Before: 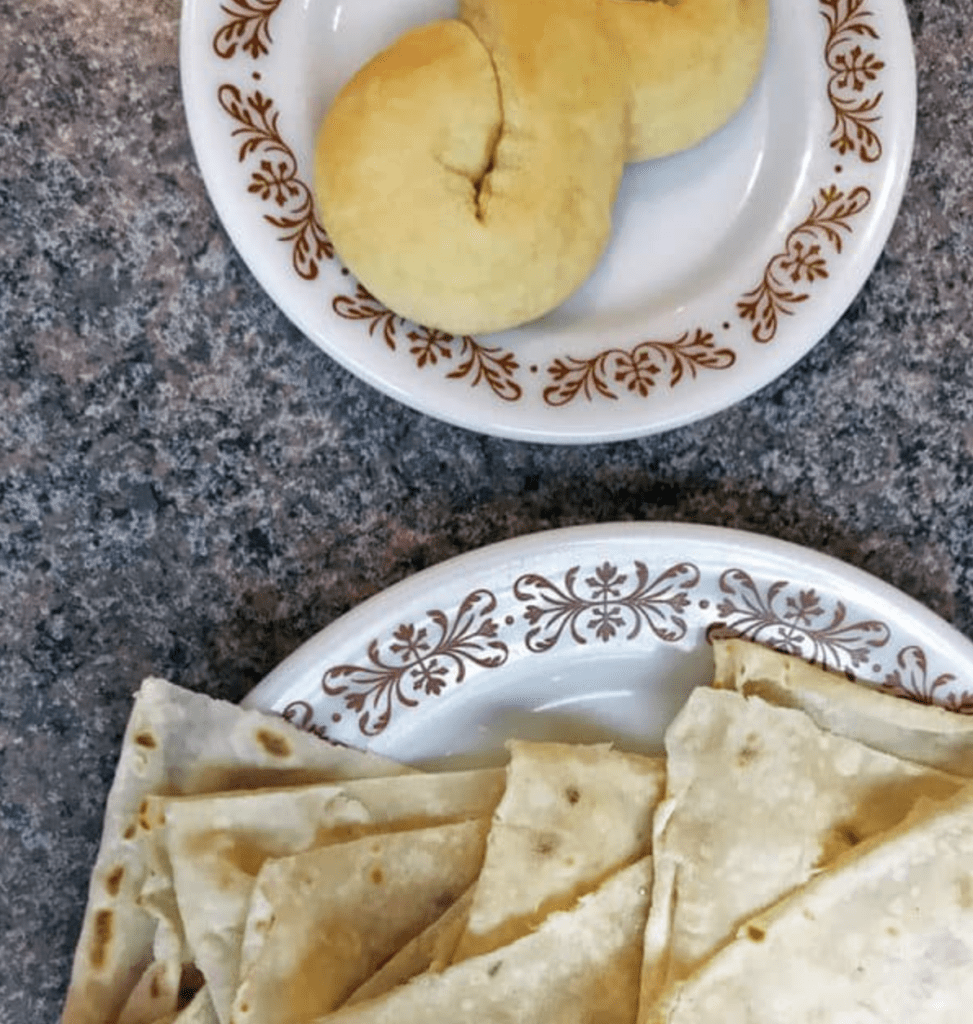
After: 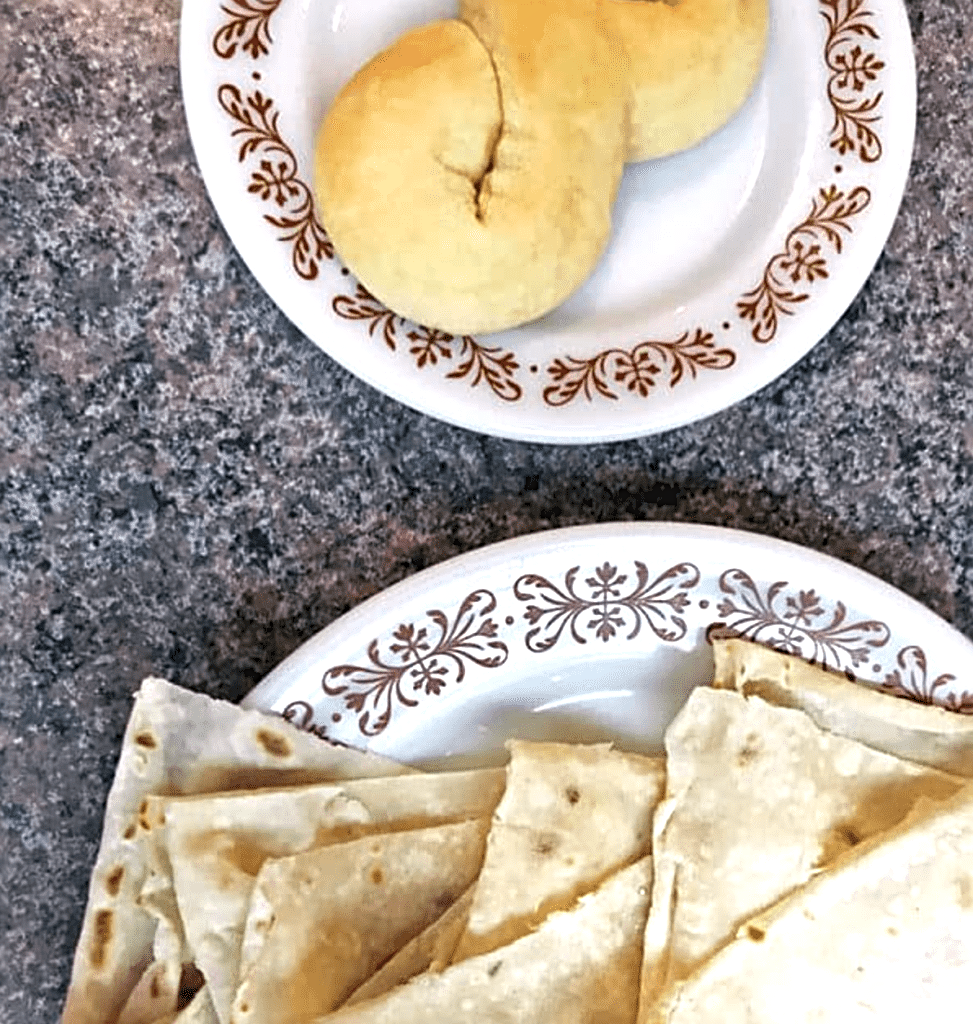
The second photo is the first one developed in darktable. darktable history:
exposure: exposure 0.564 EV, compensate highlight preservation false
tone equalizer: on, module defaults
tone curve: curves: ch0 [(0, 0) (0.253, 0.237) (1, 1)]; ch1 [(0, 0) (0.411, 0.385) (0.502, 0.506) (0.557, 0.565) (0.66, 0.683) (1, 1)]; ch2 [(0, 0) (0.394, 0.413) (0.5, 0.5) (1, 1)], color space Lab, independent channels, preserve colors none
sharpen: radius 3.119
